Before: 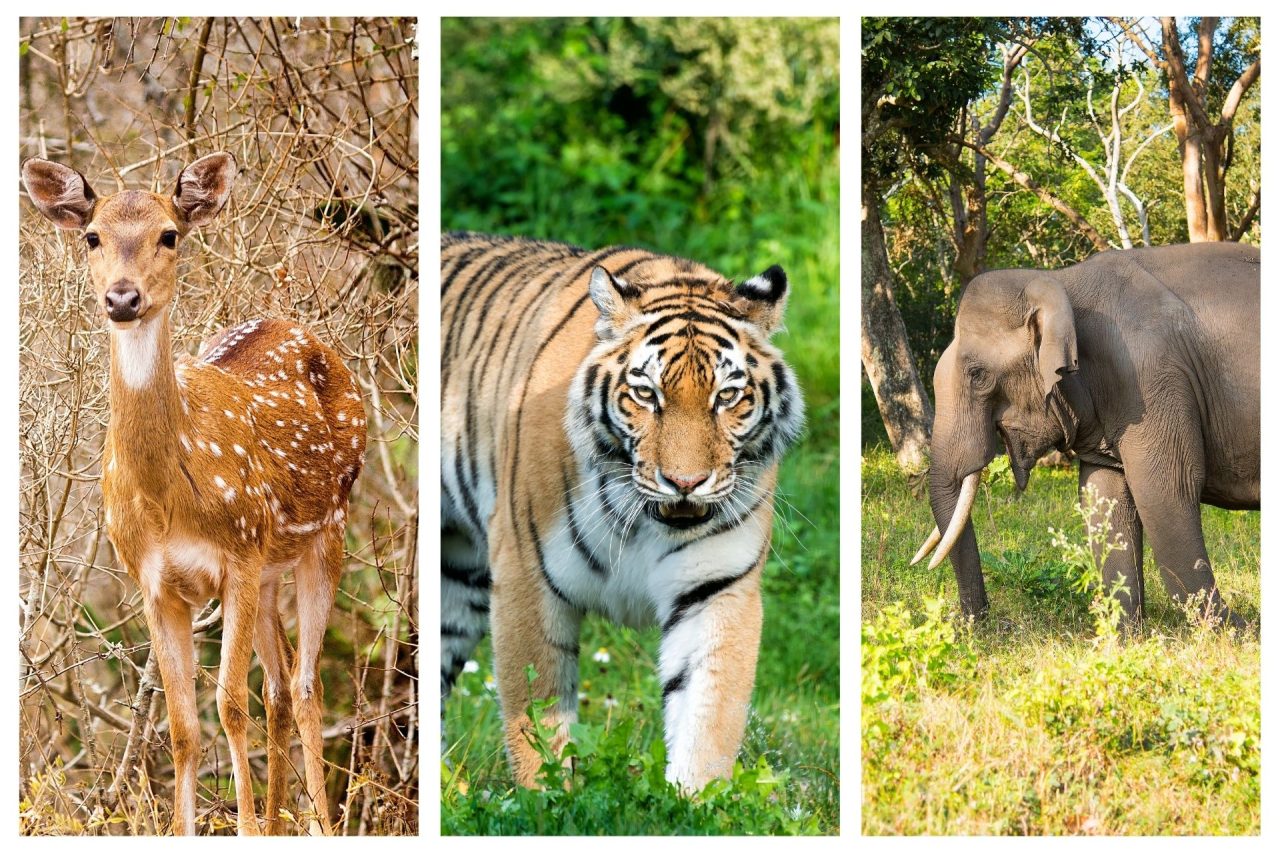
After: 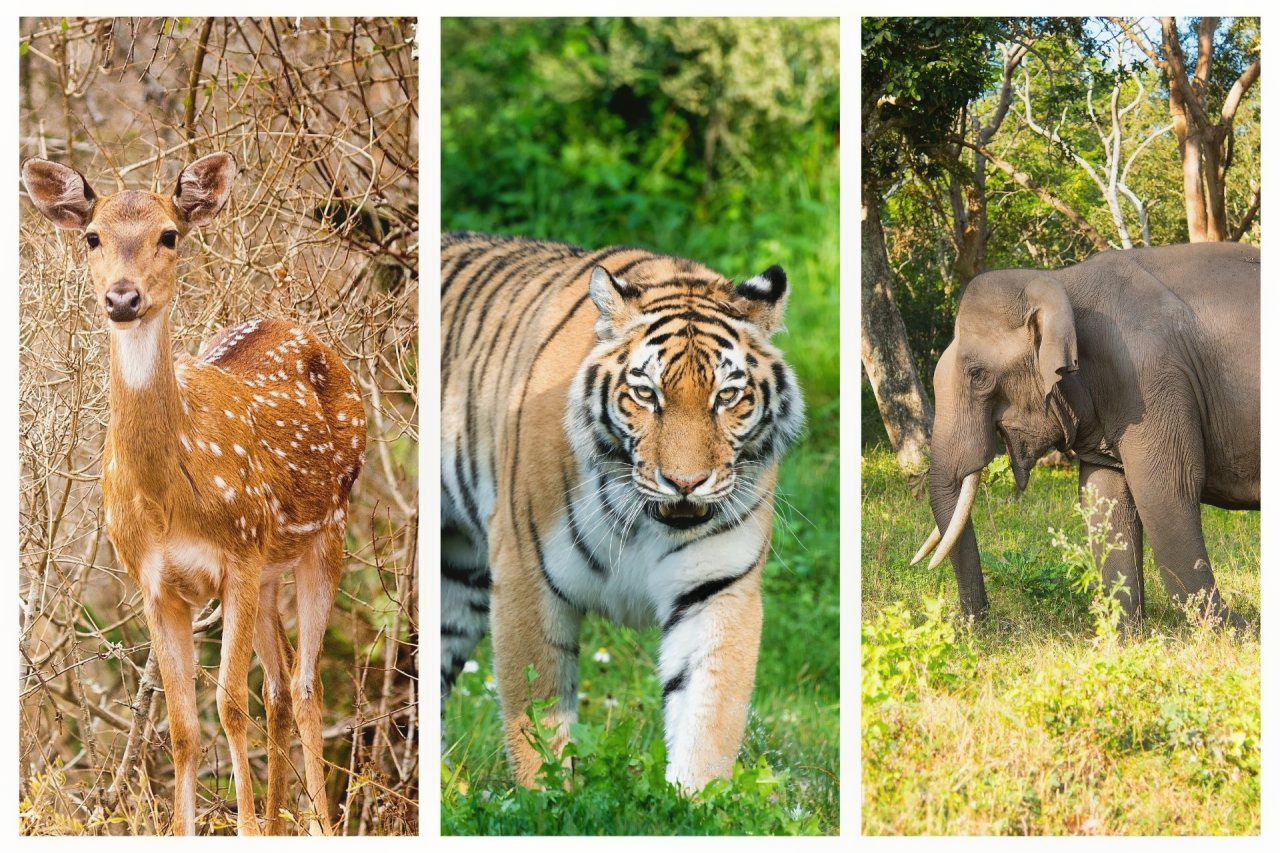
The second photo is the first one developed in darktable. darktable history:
exposure: compensate highlight preservation false
contrast equalizer: octaves 7, y [[0.6 ×6], [0.55 ×6], [0 ×6], [0 ×6], [0 ×6]], mix -0.3
